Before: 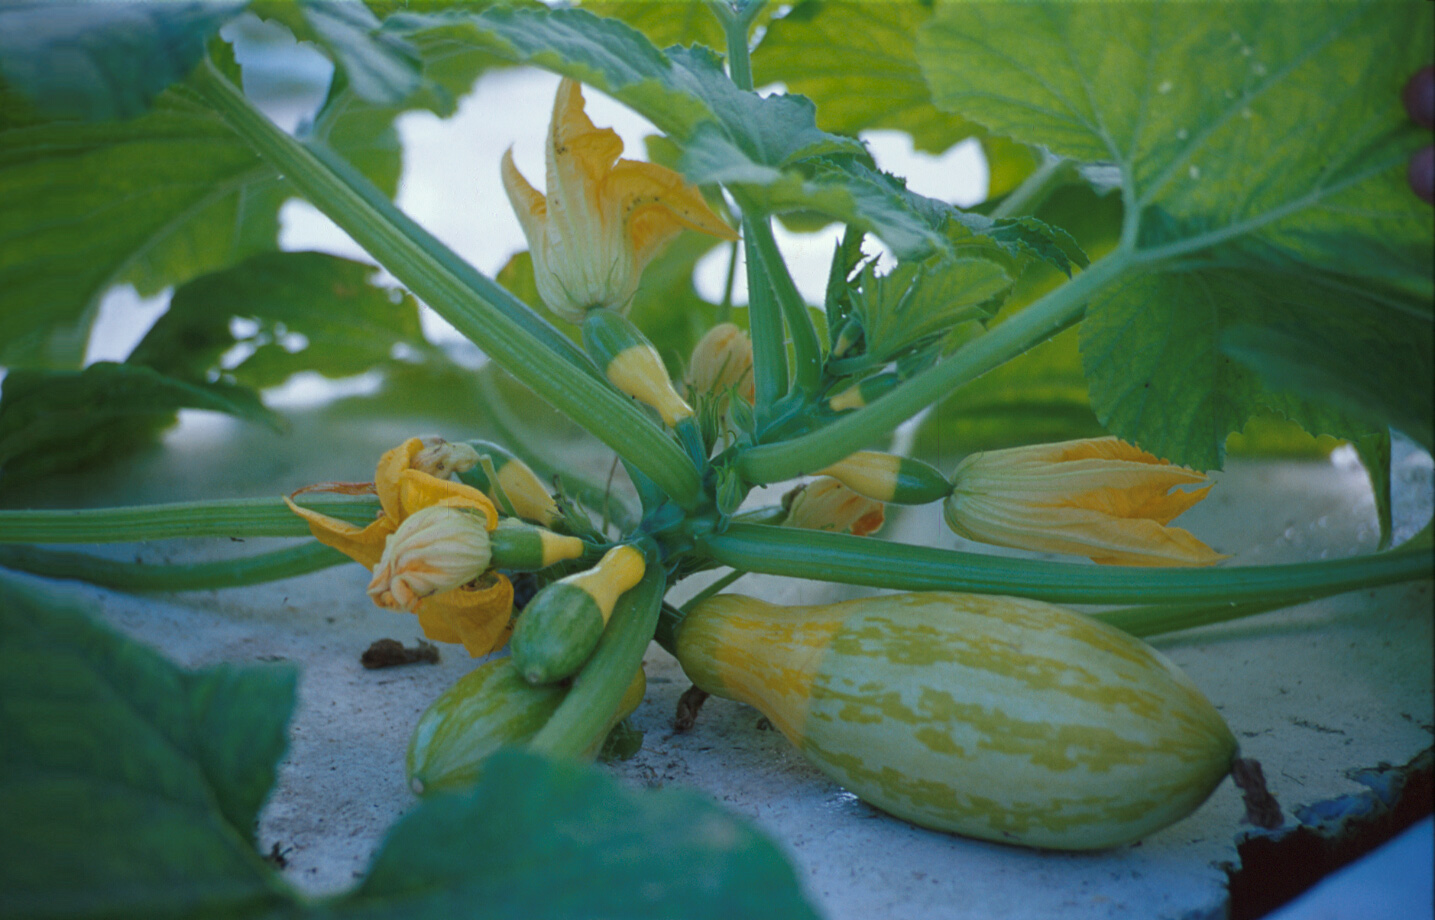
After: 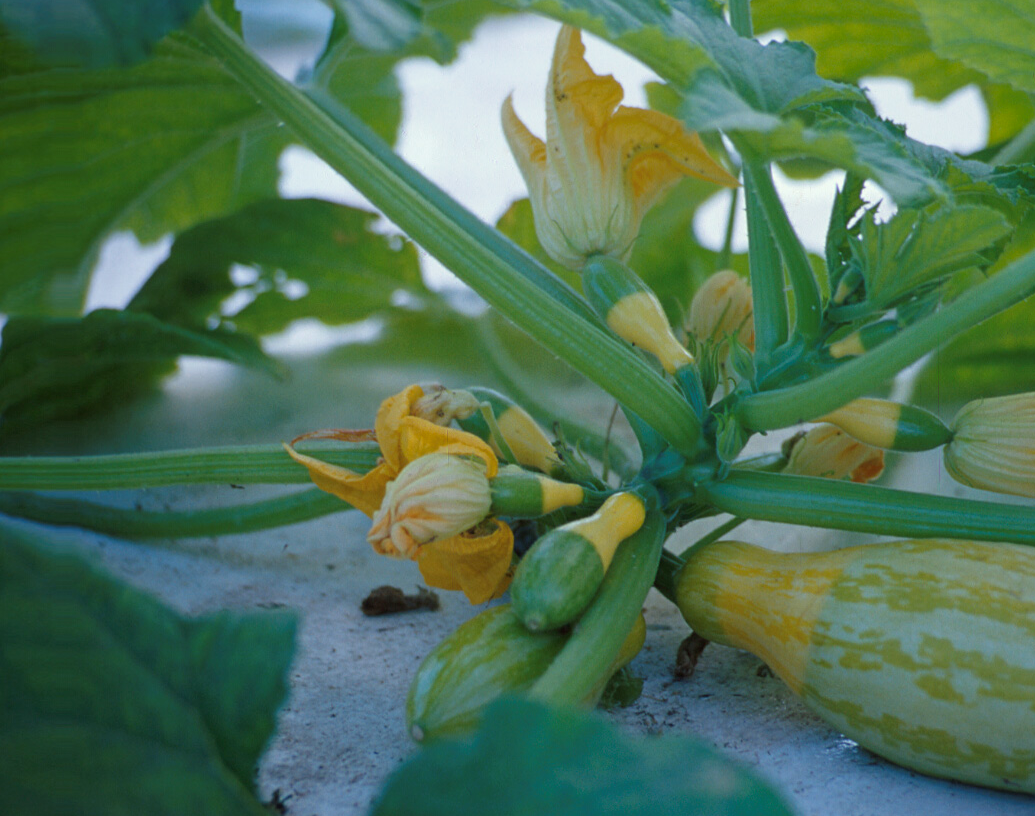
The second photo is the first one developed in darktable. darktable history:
crop: top 5.777%, right 27.859%, bottom 5.518%
